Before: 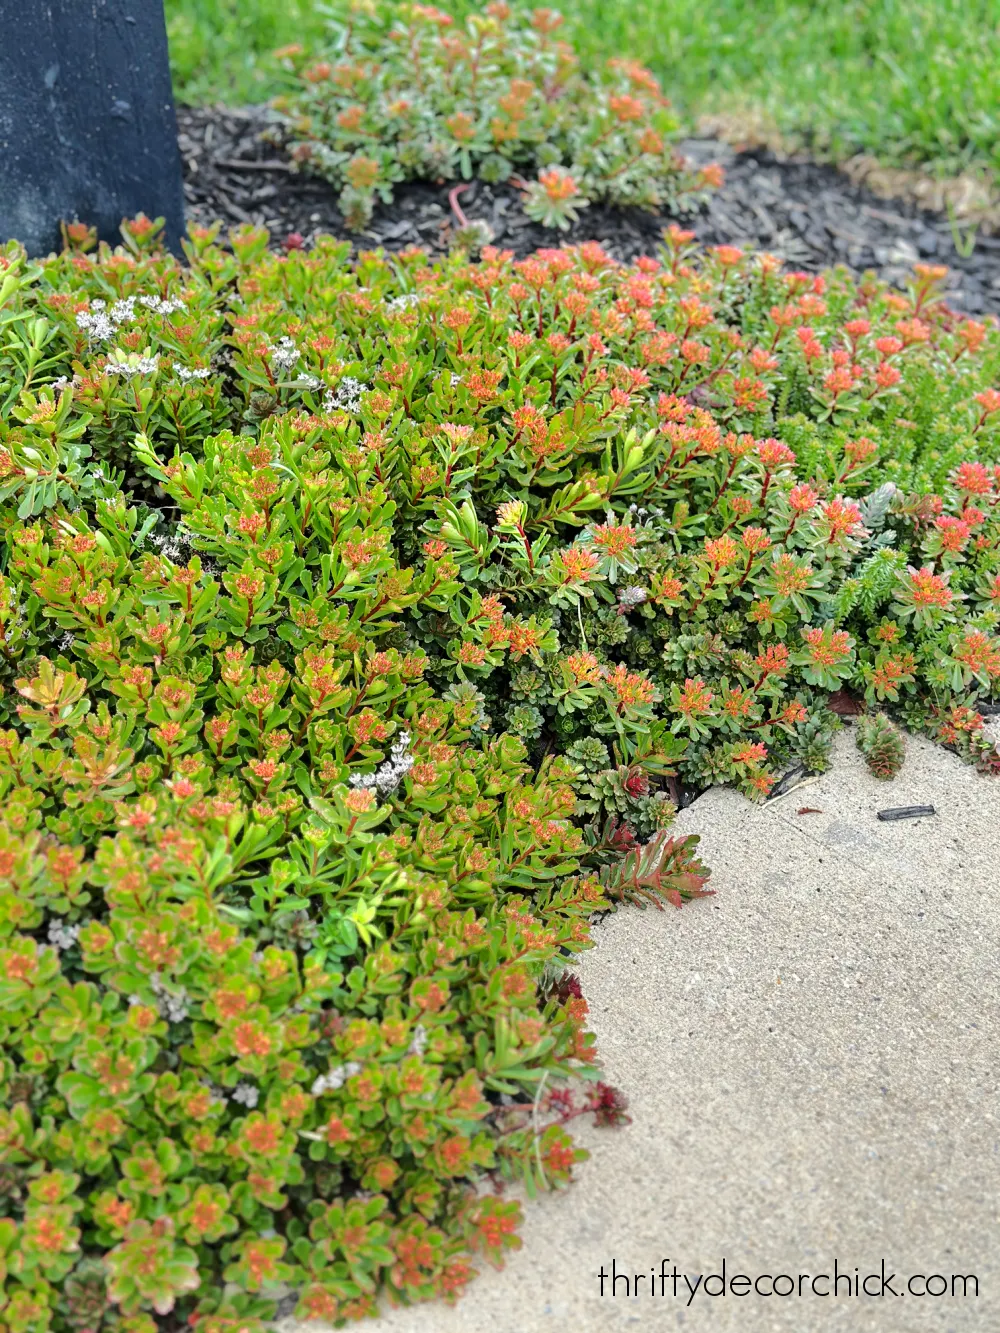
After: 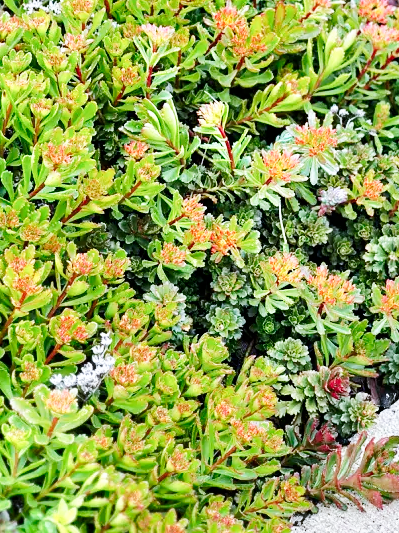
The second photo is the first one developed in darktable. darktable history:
base curve: curves: ch0 [(0, 0) (0.005, 0.002) (0.15, 0.3) (0.4, 0.7) (0.75, 0.95) (1, 1)], preserve colors none
color calibration: illuminant as shot in camera, x 0.366, y 0.378, temperature 4425.7 K, saturation algorithm version 1 (2020)
shadows and highlights: low approximation 0.01, soften with gaussian
crop: left 30%, top 30%, right 30%, bottom 30%
